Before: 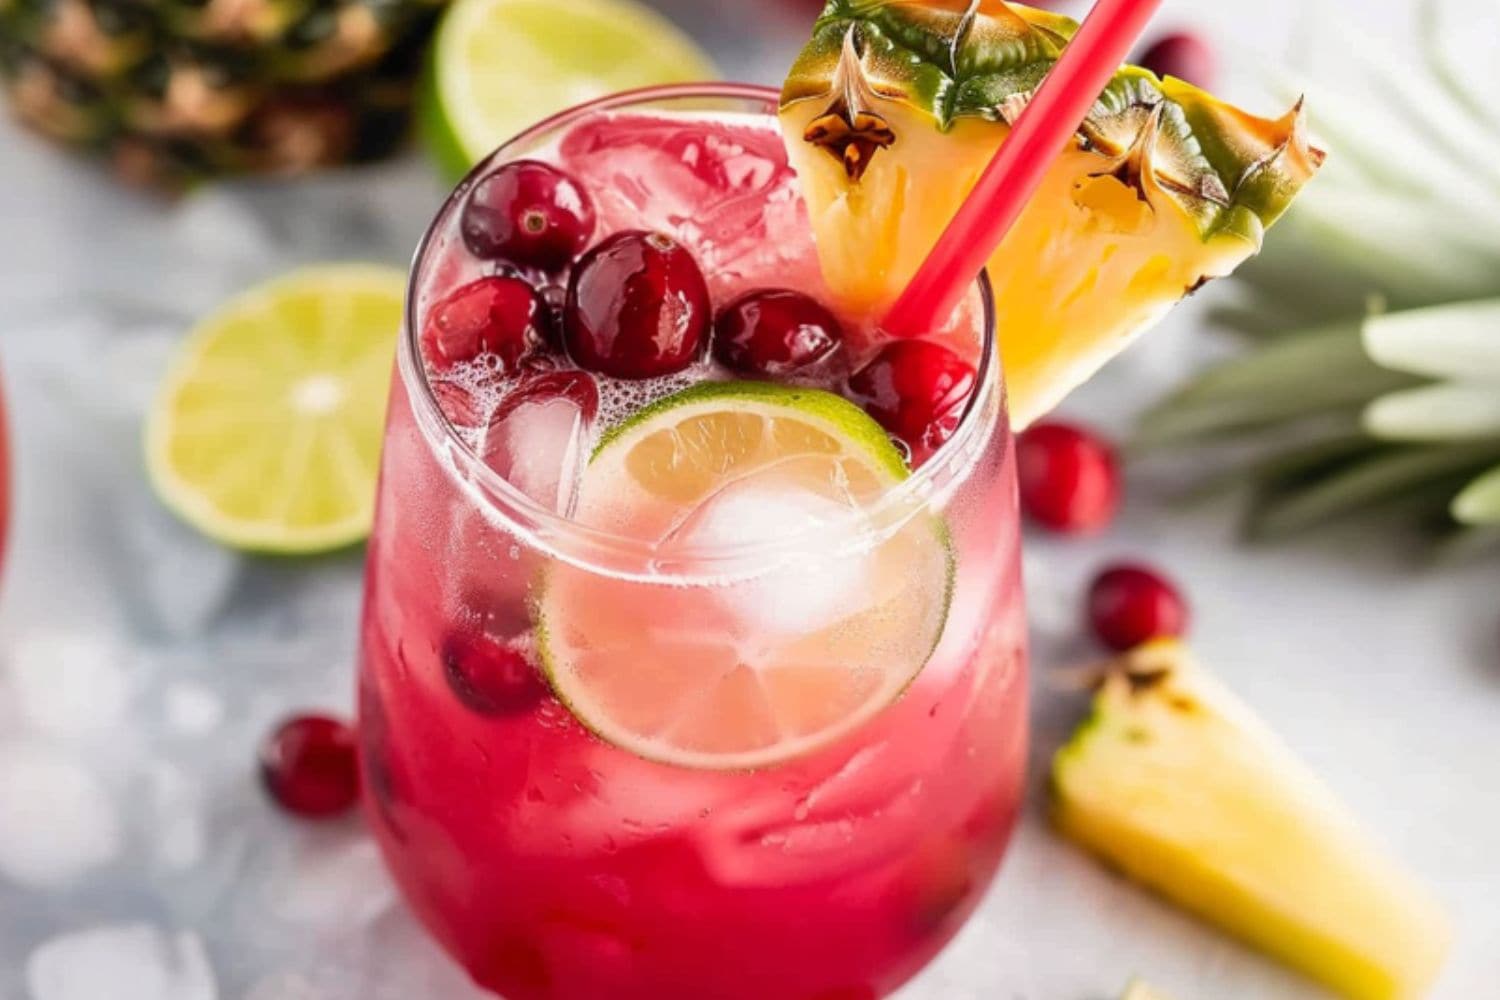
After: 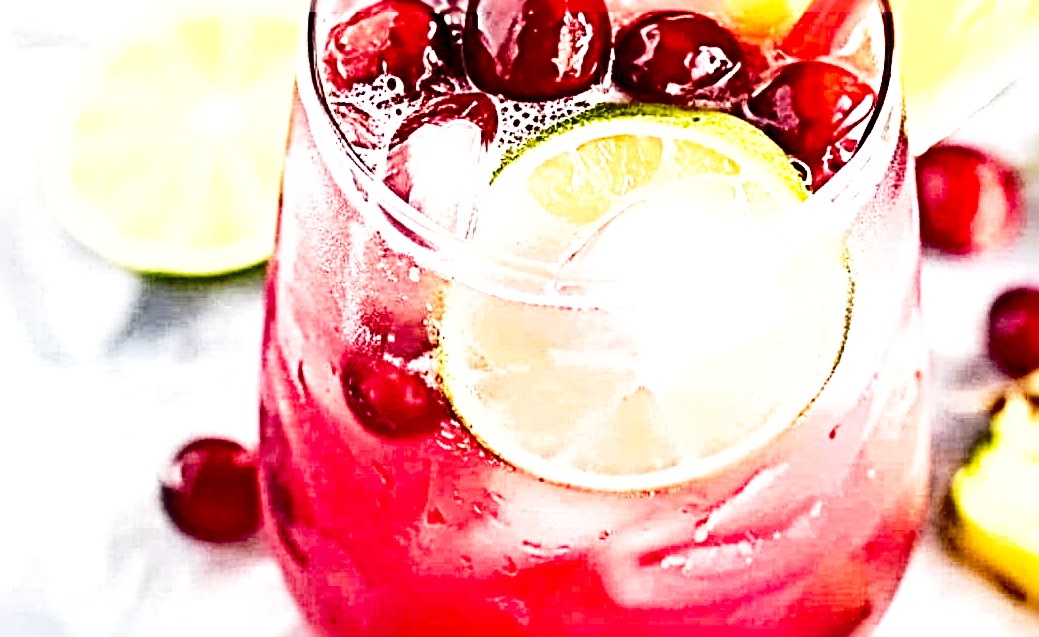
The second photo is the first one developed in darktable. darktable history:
shadows and highlights: radius 336.3, shadows 29.15, soften with gaussian
crop: left 6.69%, top 27.871%, right 24.04%, bottom 8.401%
exposure: exposure 1.273 EV, compensate highlight preservation false
base curve: curves: ch0 [(0, 0) (0.028, 0.03) (0.121, 0.232) (0.46, 0.748) (0.859, 0.968) (1, 1)], exposure shift 0.01, preserve colors none
sharpen: radius 6.279, amount 1.806, threshold 0.128
tone equalizer: on, module defaults
